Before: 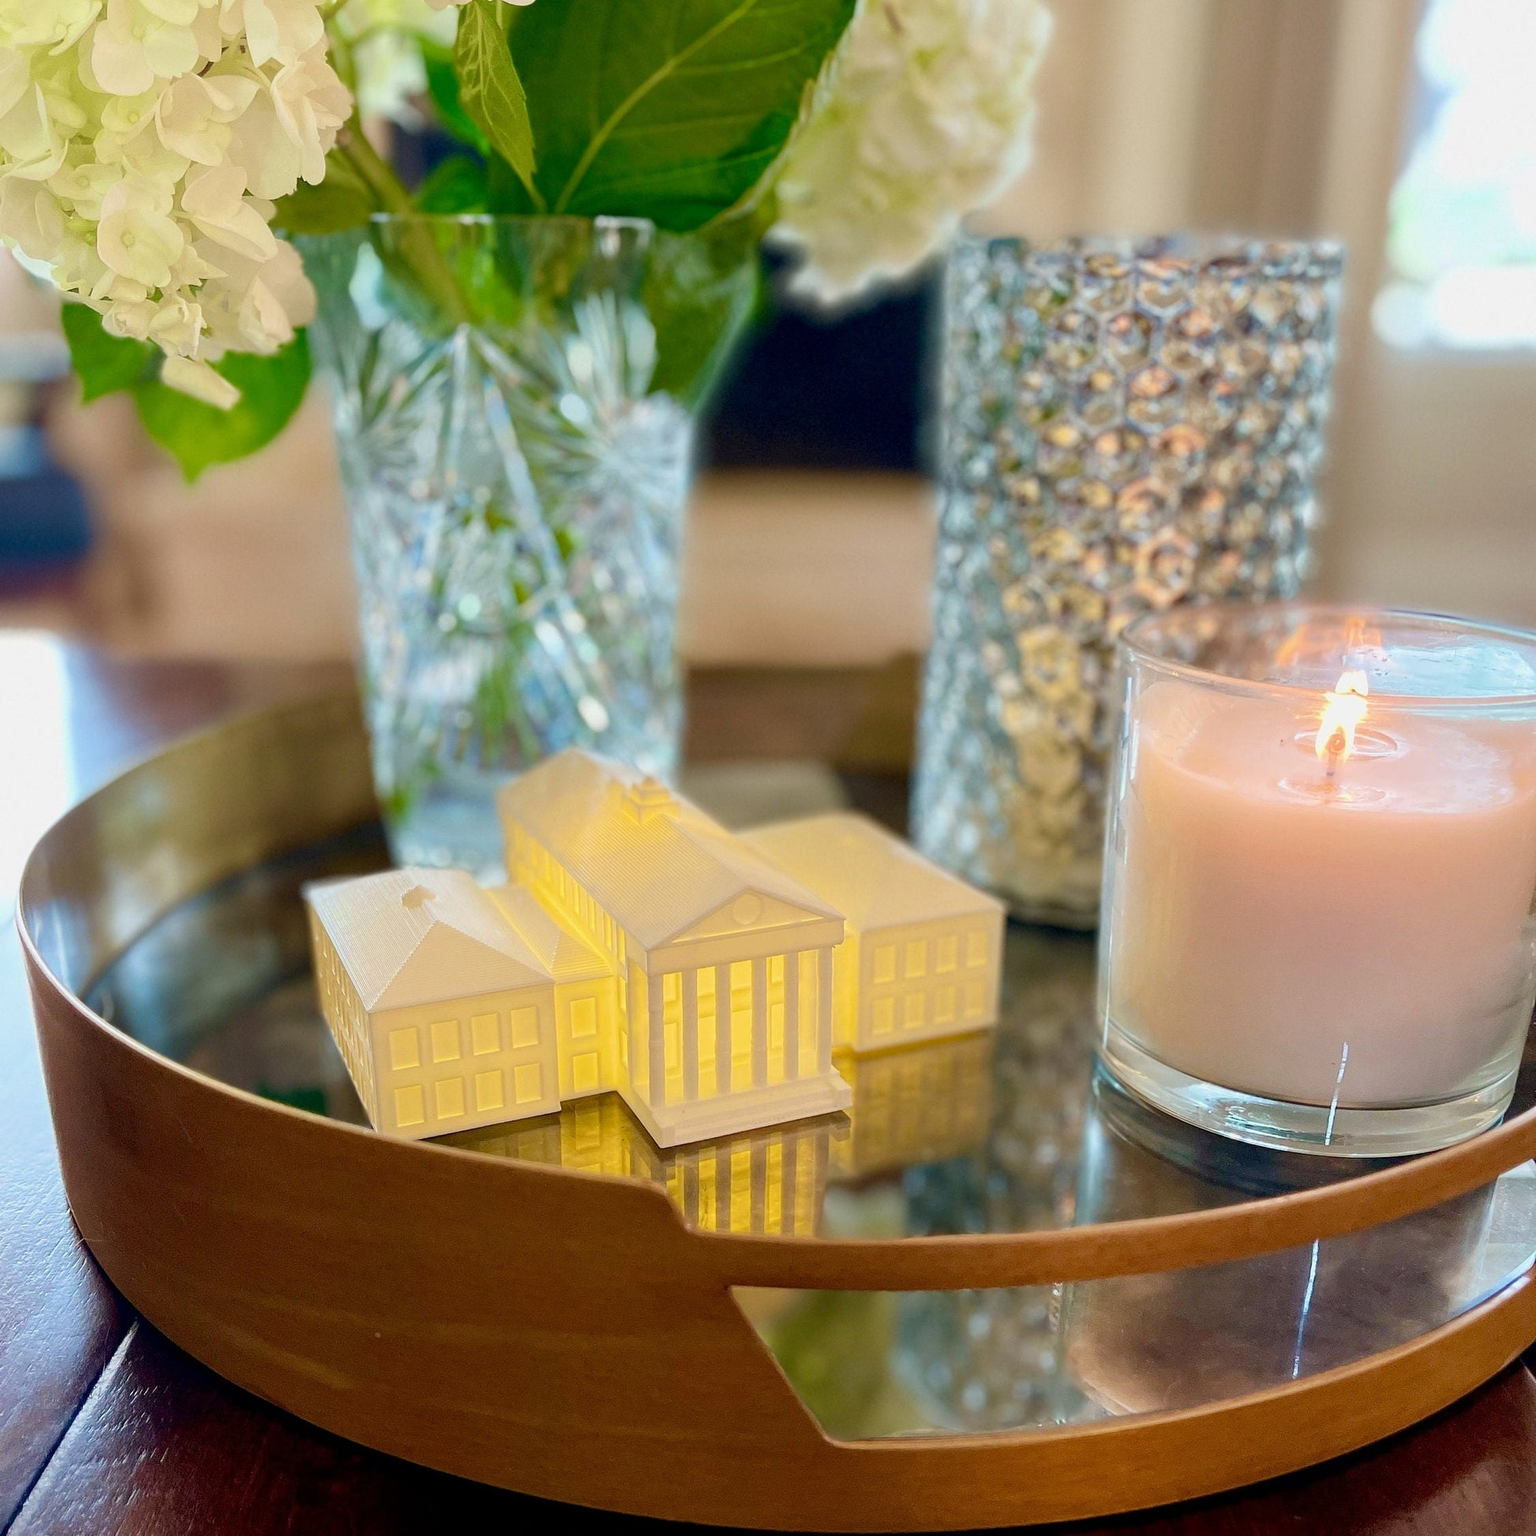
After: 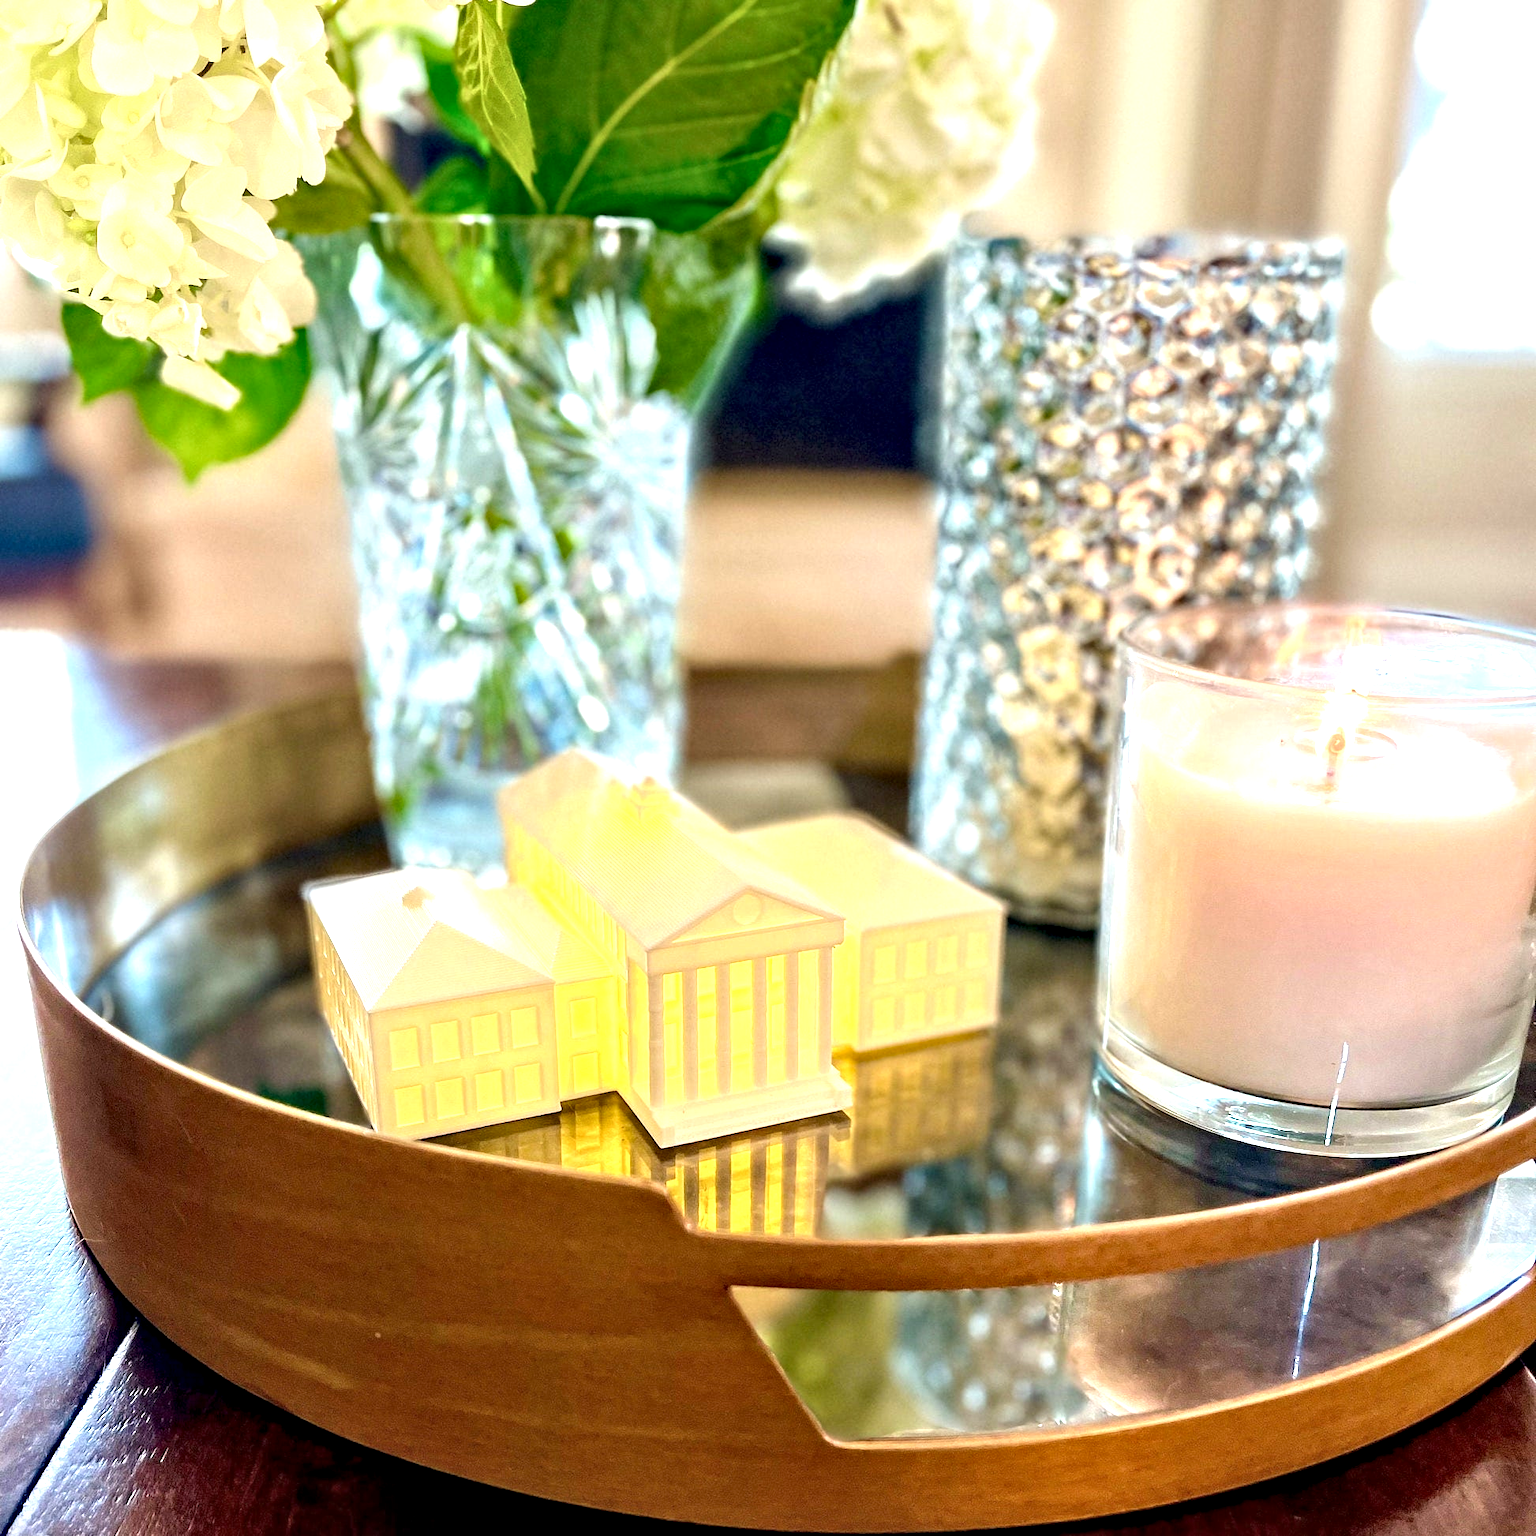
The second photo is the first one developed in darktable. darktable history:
exposure: exposure 0.94 EV, compensate exposure bias true, compensate highlight preservation false
contrast equalizer: octaves 7, y [[0.511, 0.558, 0.631, 0.632, 0.559, 0.512], [0.5 ×6], [0.507, 0.559, 0.627, 0.644, 0.647, 0.647], [0 ×6], [0 ×6]]
